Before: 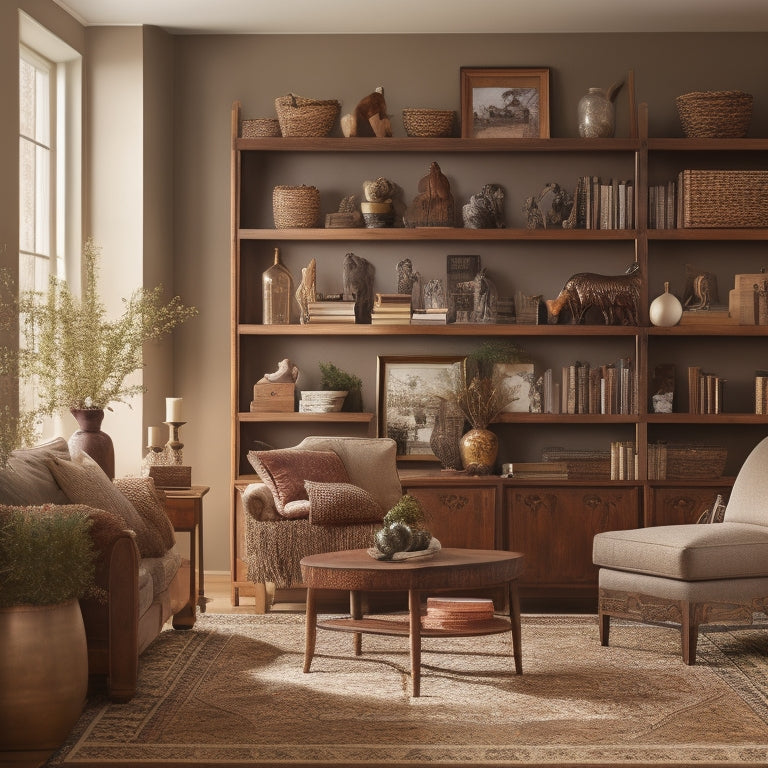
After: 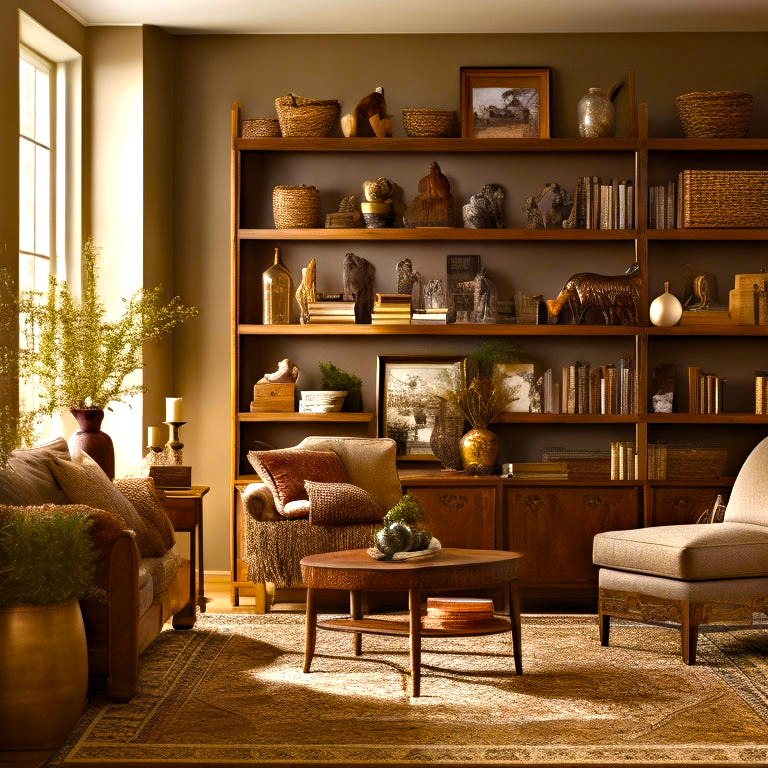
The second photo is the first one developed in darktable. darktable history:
color balance rgb: linear chroma grading › global chroma 9%, perceptual saturation grading › global saturation 36%, perceptual saturation grading › shadows 35%, perceptual brilliance grading › global brilliance 15%, perceptual brilliance grading › shadows -35%, global vibrance 15%
exposure: compensate highlight preservation false
haze removal: compatibility mode true, adaptive false
contrast equalizer: octaves 7, y [[0.528, 0.548, 0.563, 0.562, 0.546, 0.526], [0.55 ×6], [0 ×6], [0 ×6], [0 ×6]]
